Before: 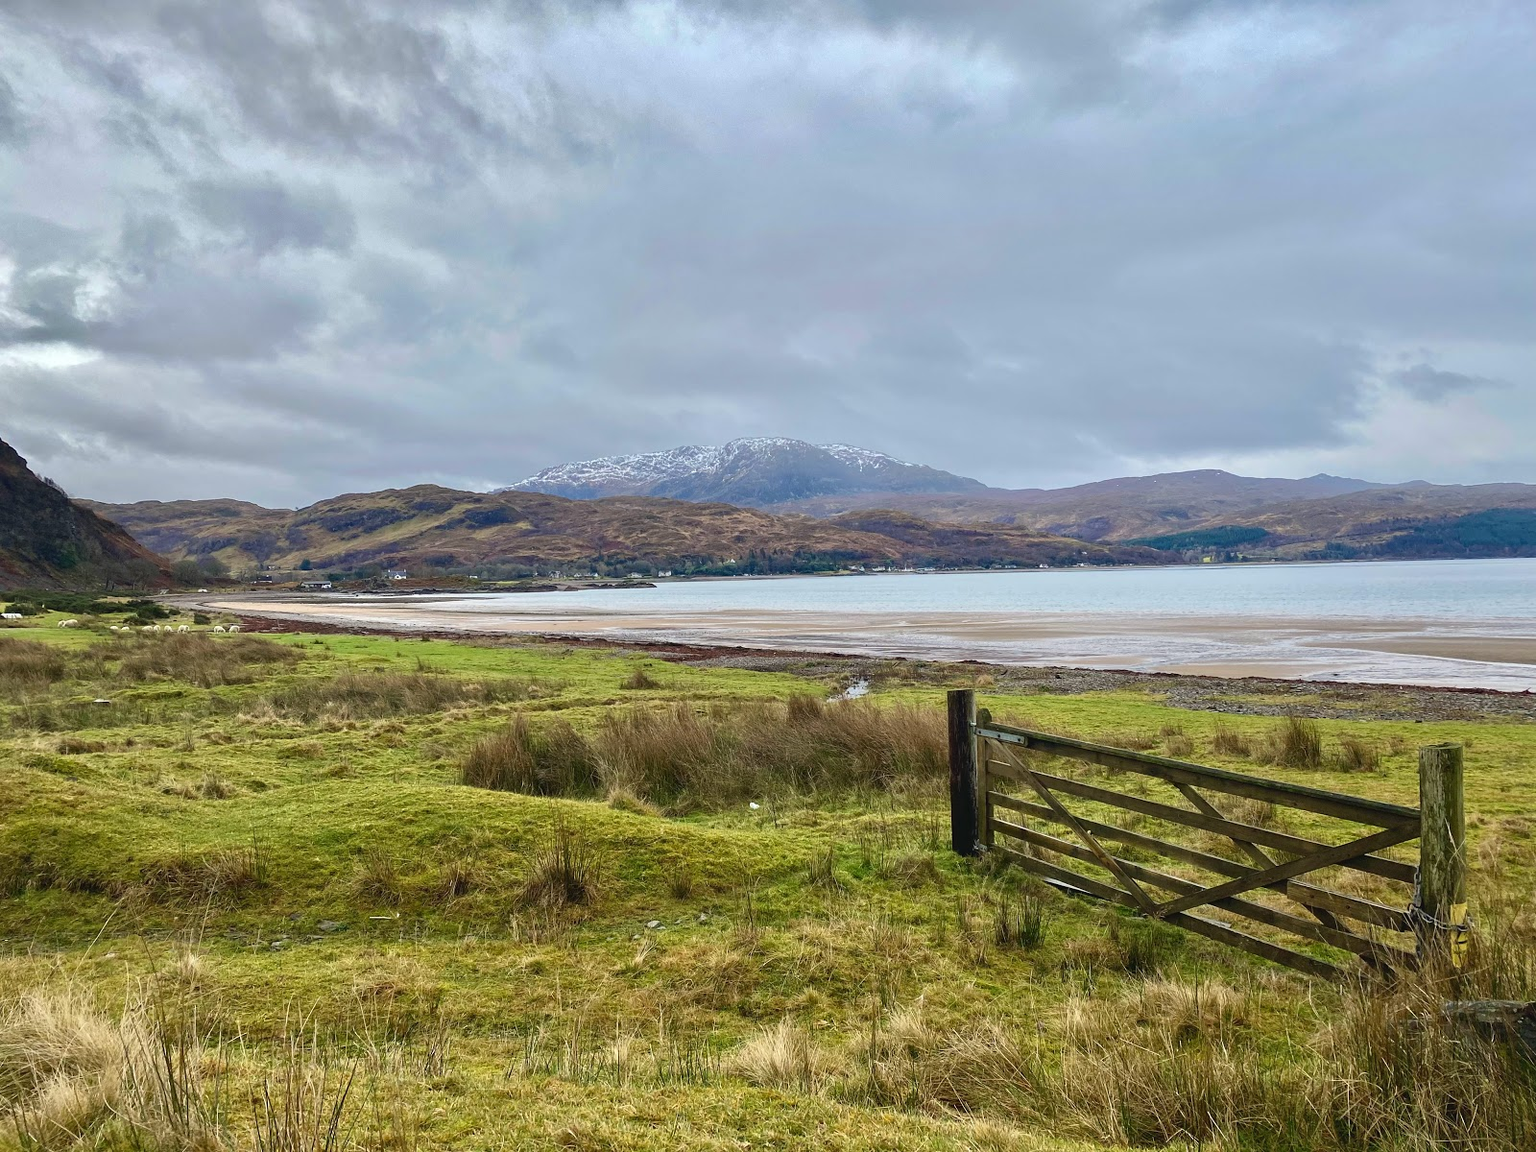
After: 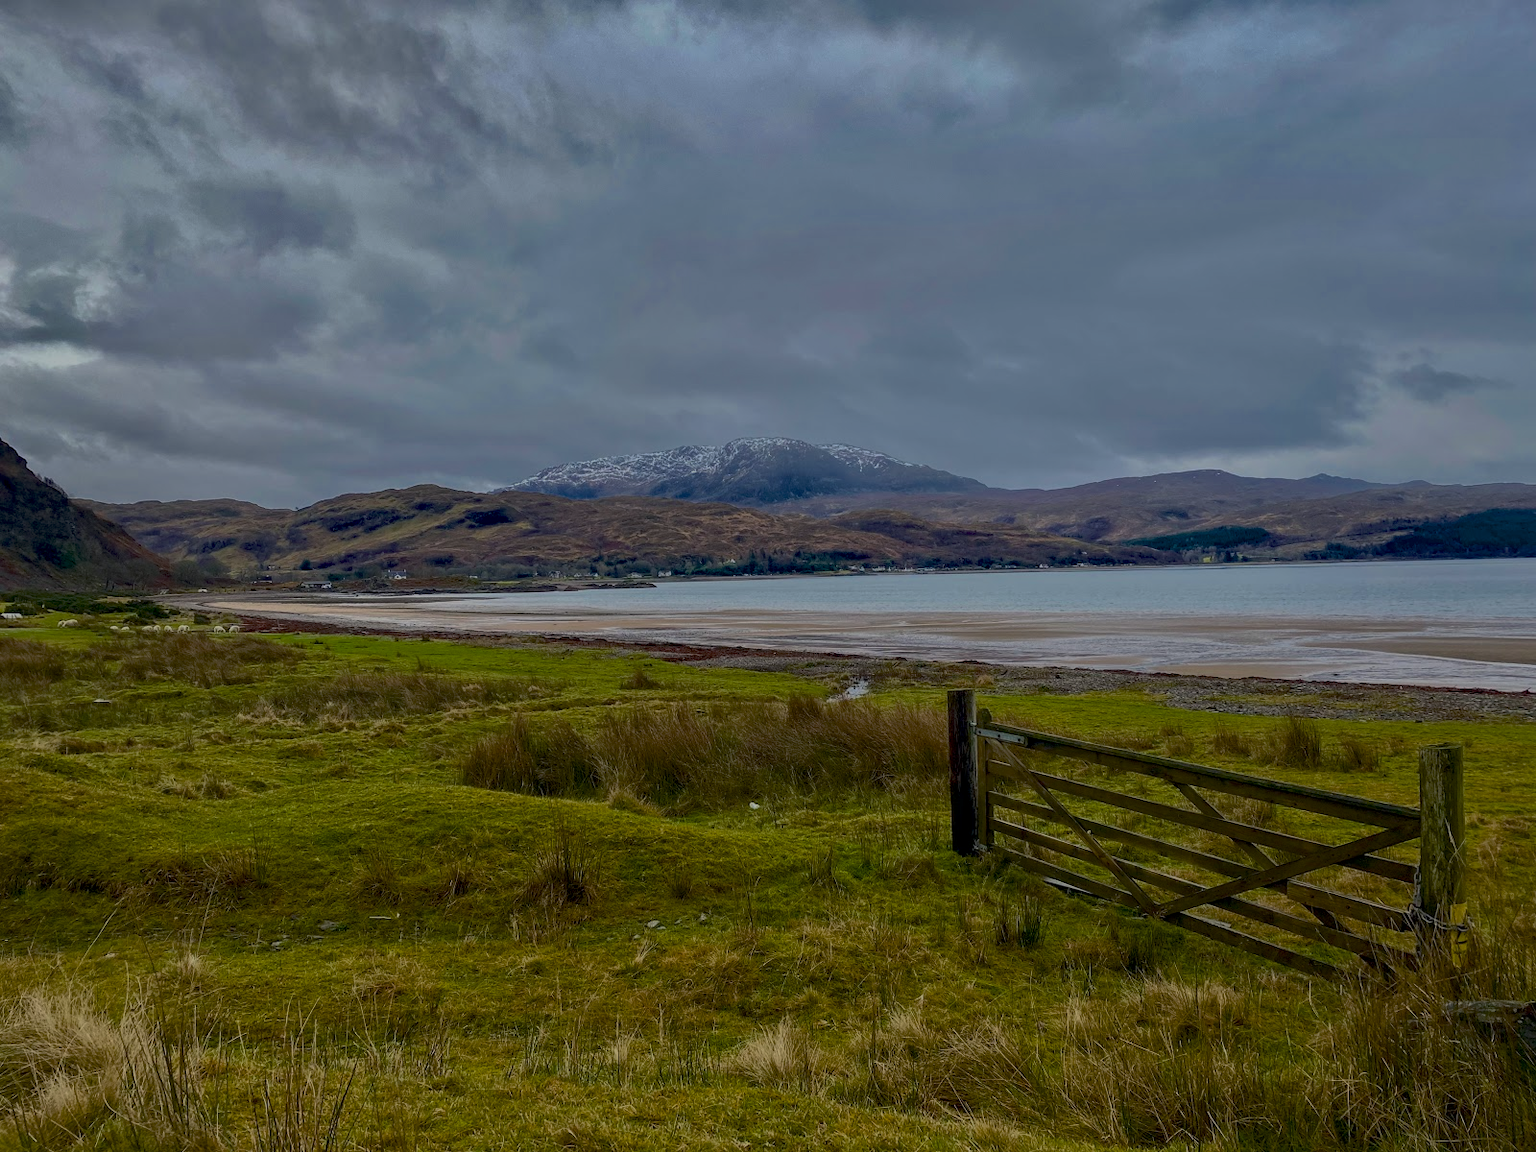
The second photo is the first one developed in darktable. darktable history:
tone curve: curves: ch0 [(0, 0) (0.003, 0.013) (0.011, 0.02) (0.025, 0.037) (0.044, 0.068) (0.069, 0.108) (0.1, 0.138) (0.136, 0.168) (0.177, 0.203) (0.224, 0.241) (0.277, 0.281) (0.335, 0.328) (0.399, 0.382) (0.468, 0.448) (0.543, 0.519) (0.623, 0.603) (0.709, 0.705) (0.801, 0.808) (0.898, 0.903) (1, 1)], preserve colors none
color balance rgb: power › chroma 0.485%, power › hue 259.55°, highlights gain › luminance 14.986%, linear chroma grading › shadows 16.286%, perceptual saturation grading › global saturation 19.8%, perceptual brilliance grading › global brilliance -48.136%, saturation formula JzAzBz (2021)
local contrast: on, module defaults
